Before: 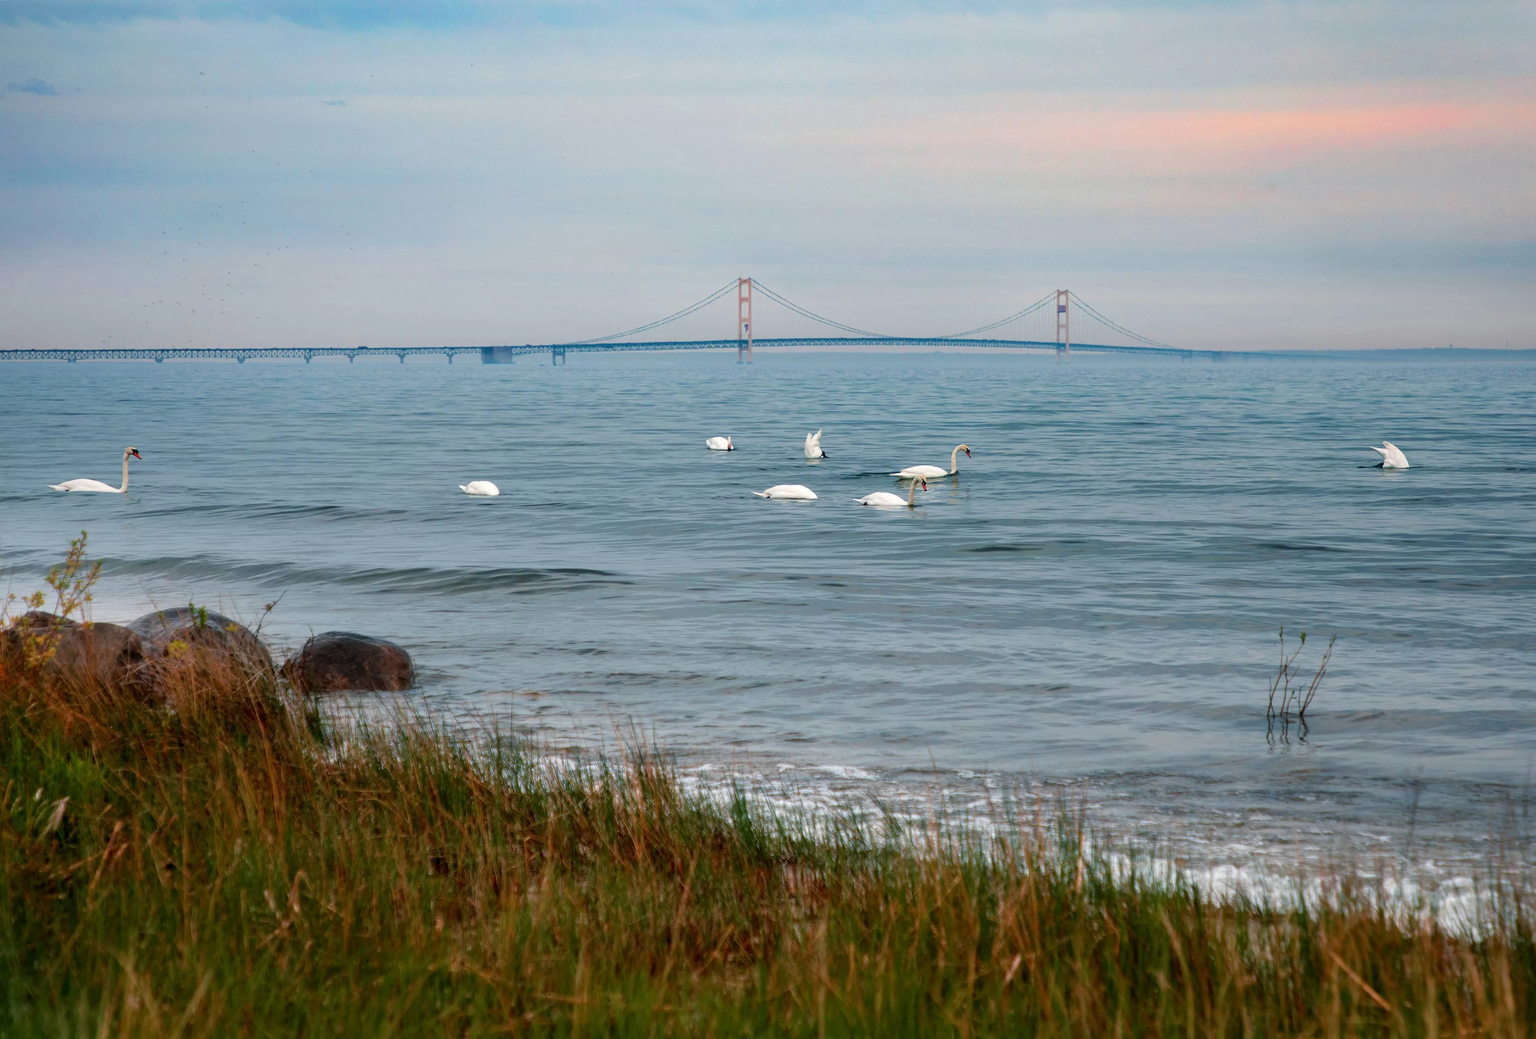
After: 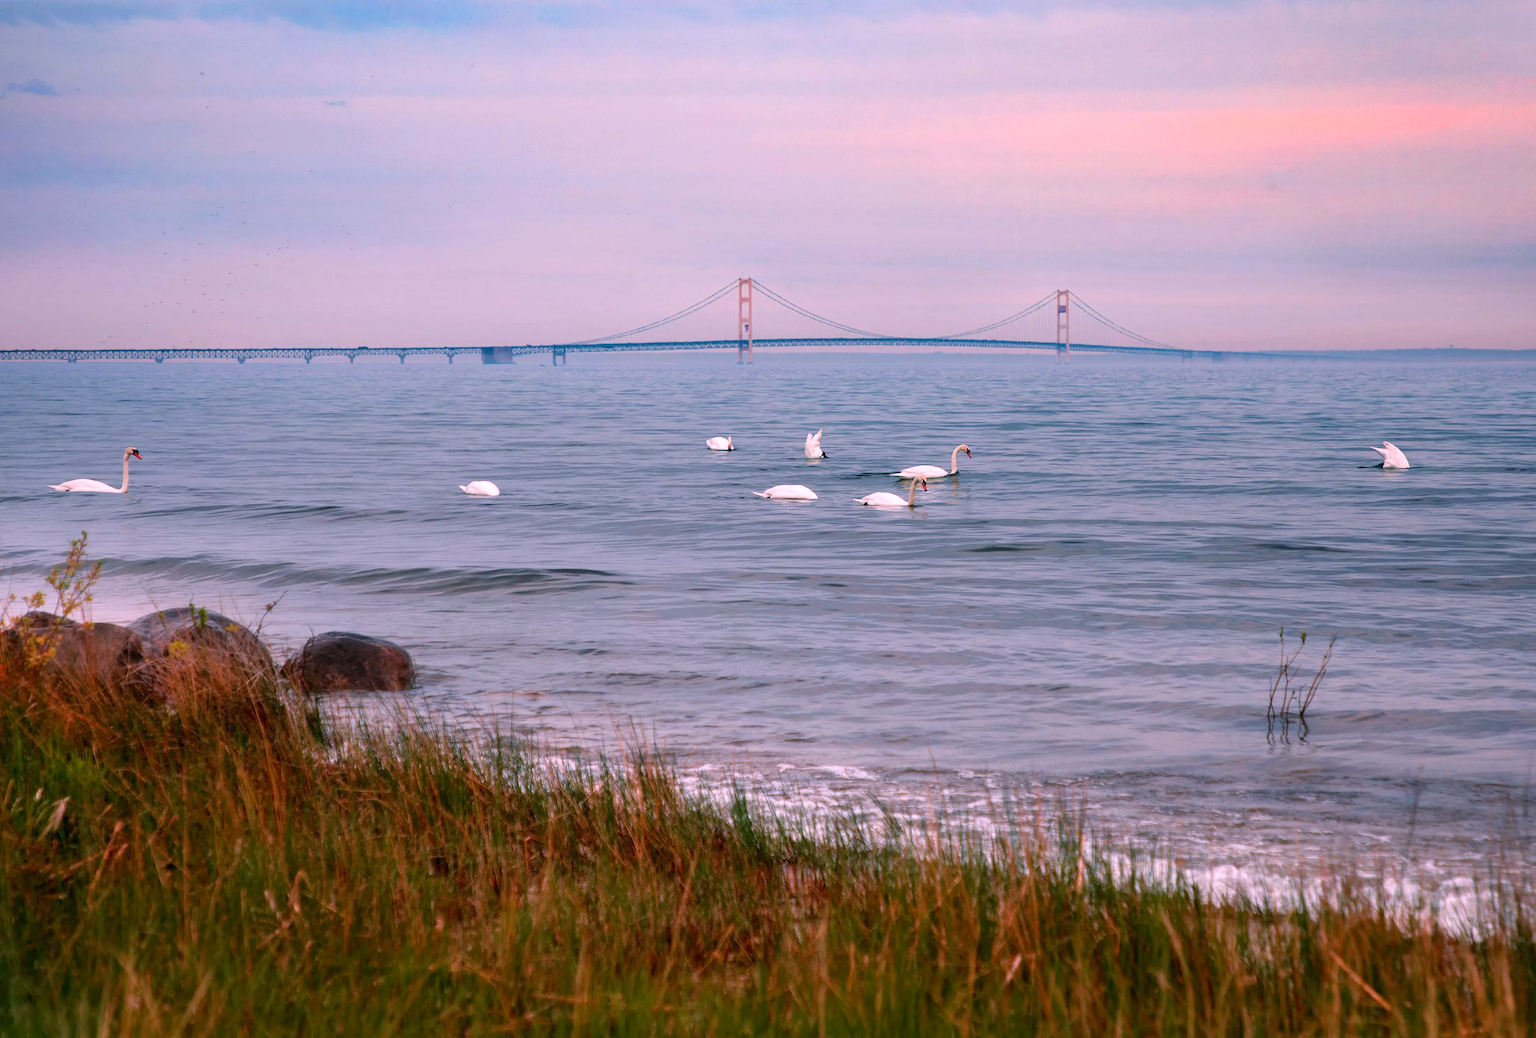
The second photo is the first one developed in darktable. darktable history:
white balance: red 1.188, blue 1.11
contrast brightness saturation: contrast -0.02, brightness -0.01, saturation 0.03
